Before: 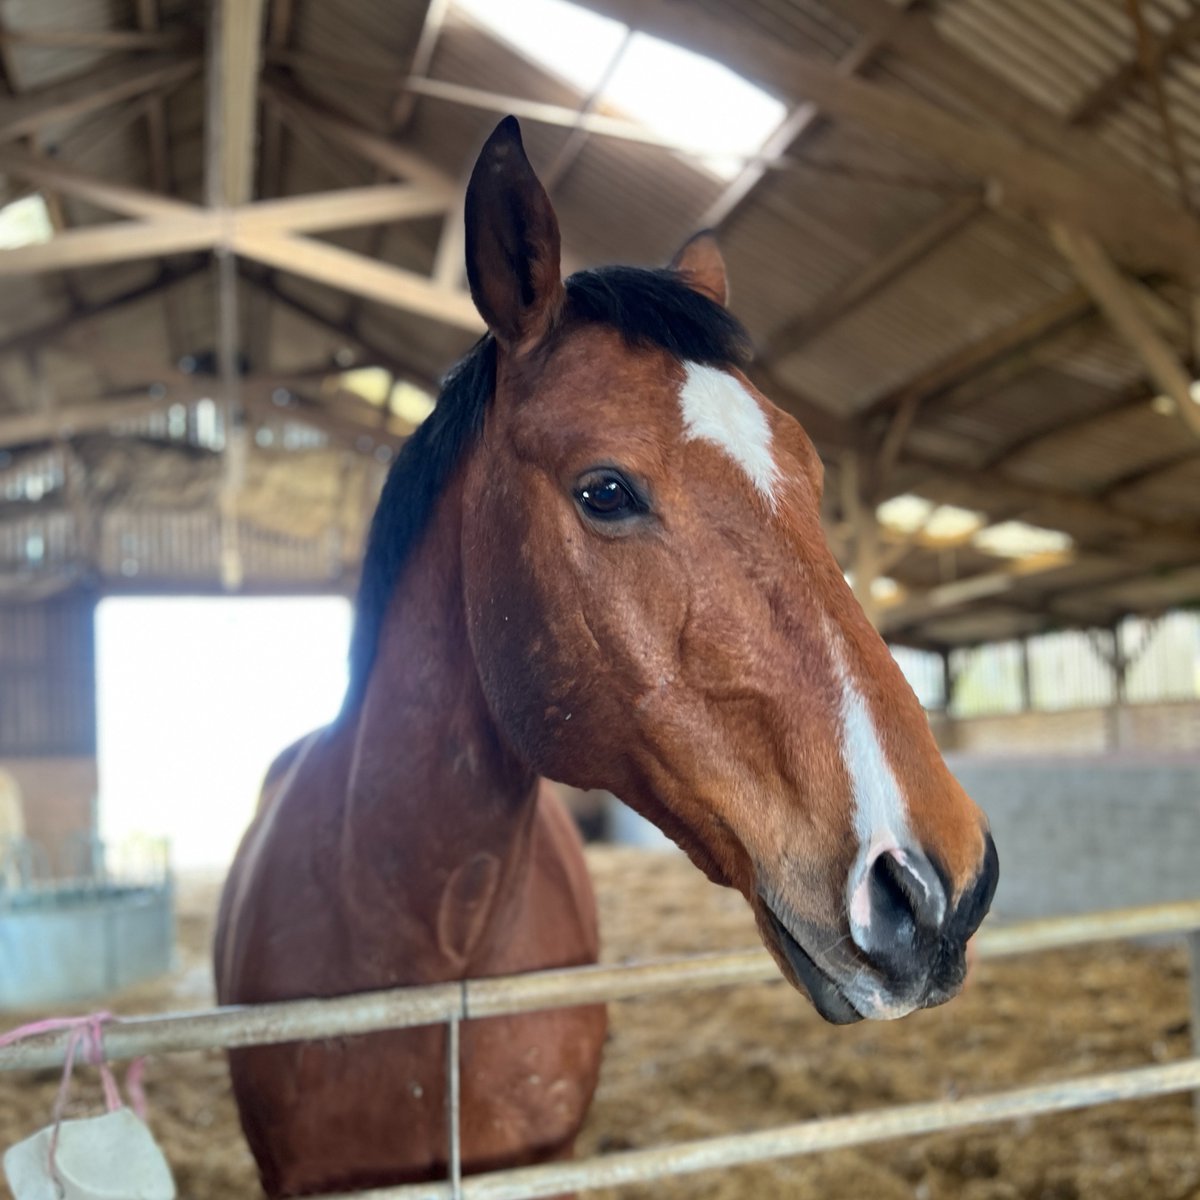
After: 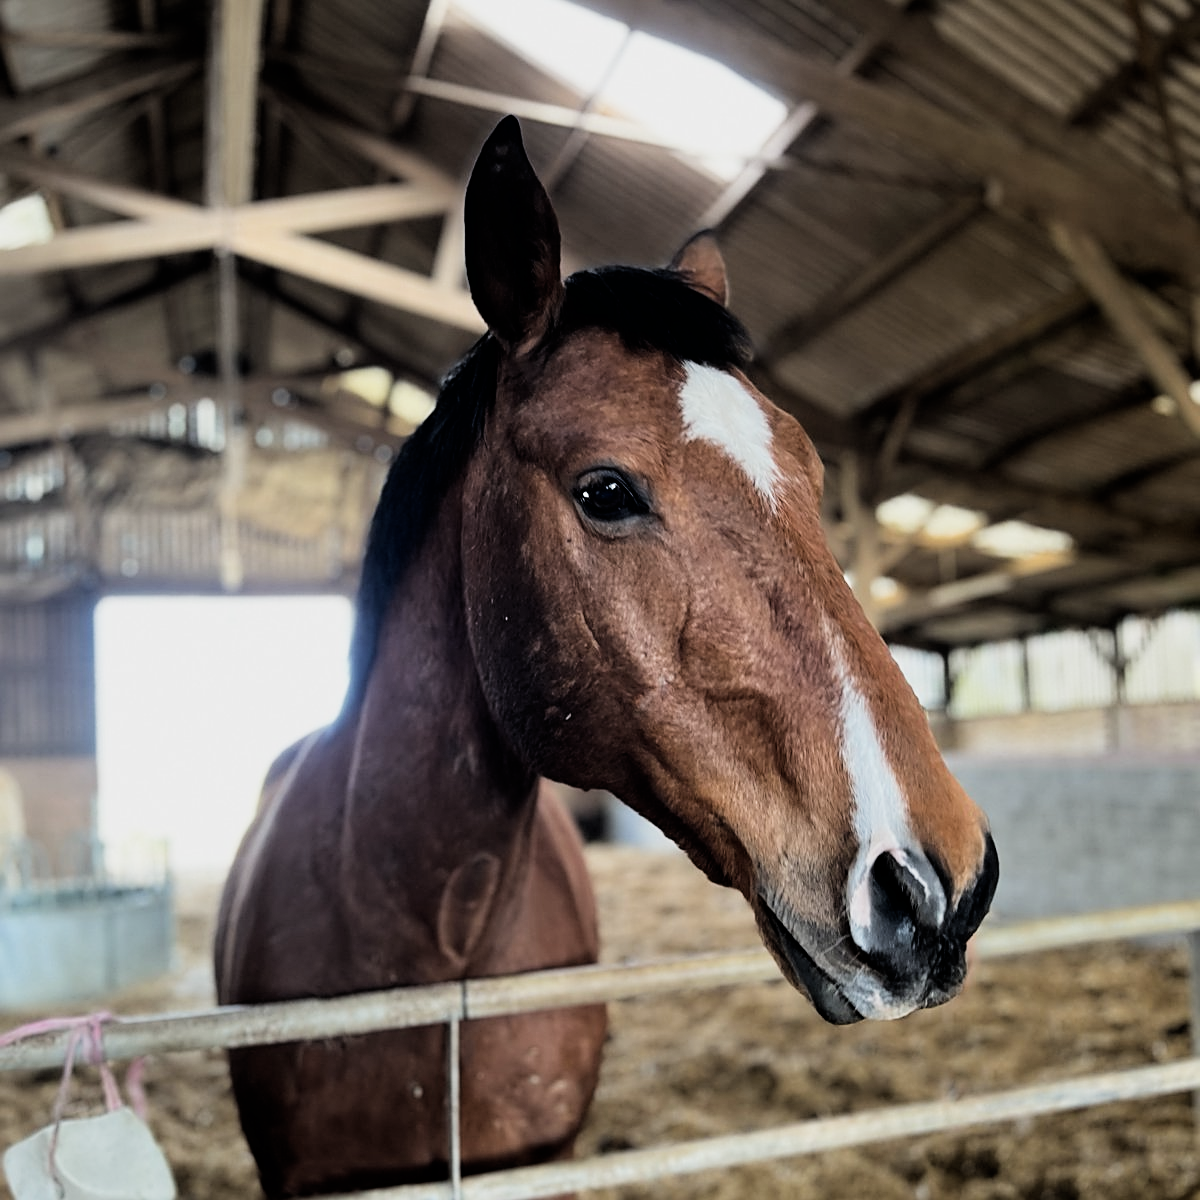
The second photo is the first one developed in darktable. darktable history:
filmic rgb: black relative exposure -5 EV, white relative exposure 3.5 EV, hardness 3.19, contrast 1.4, highlights saturation mix -50%
sharpen: on, module defaults
color contrast: green-magenta contrast 0.84, blue-yellow contrast 0.86
